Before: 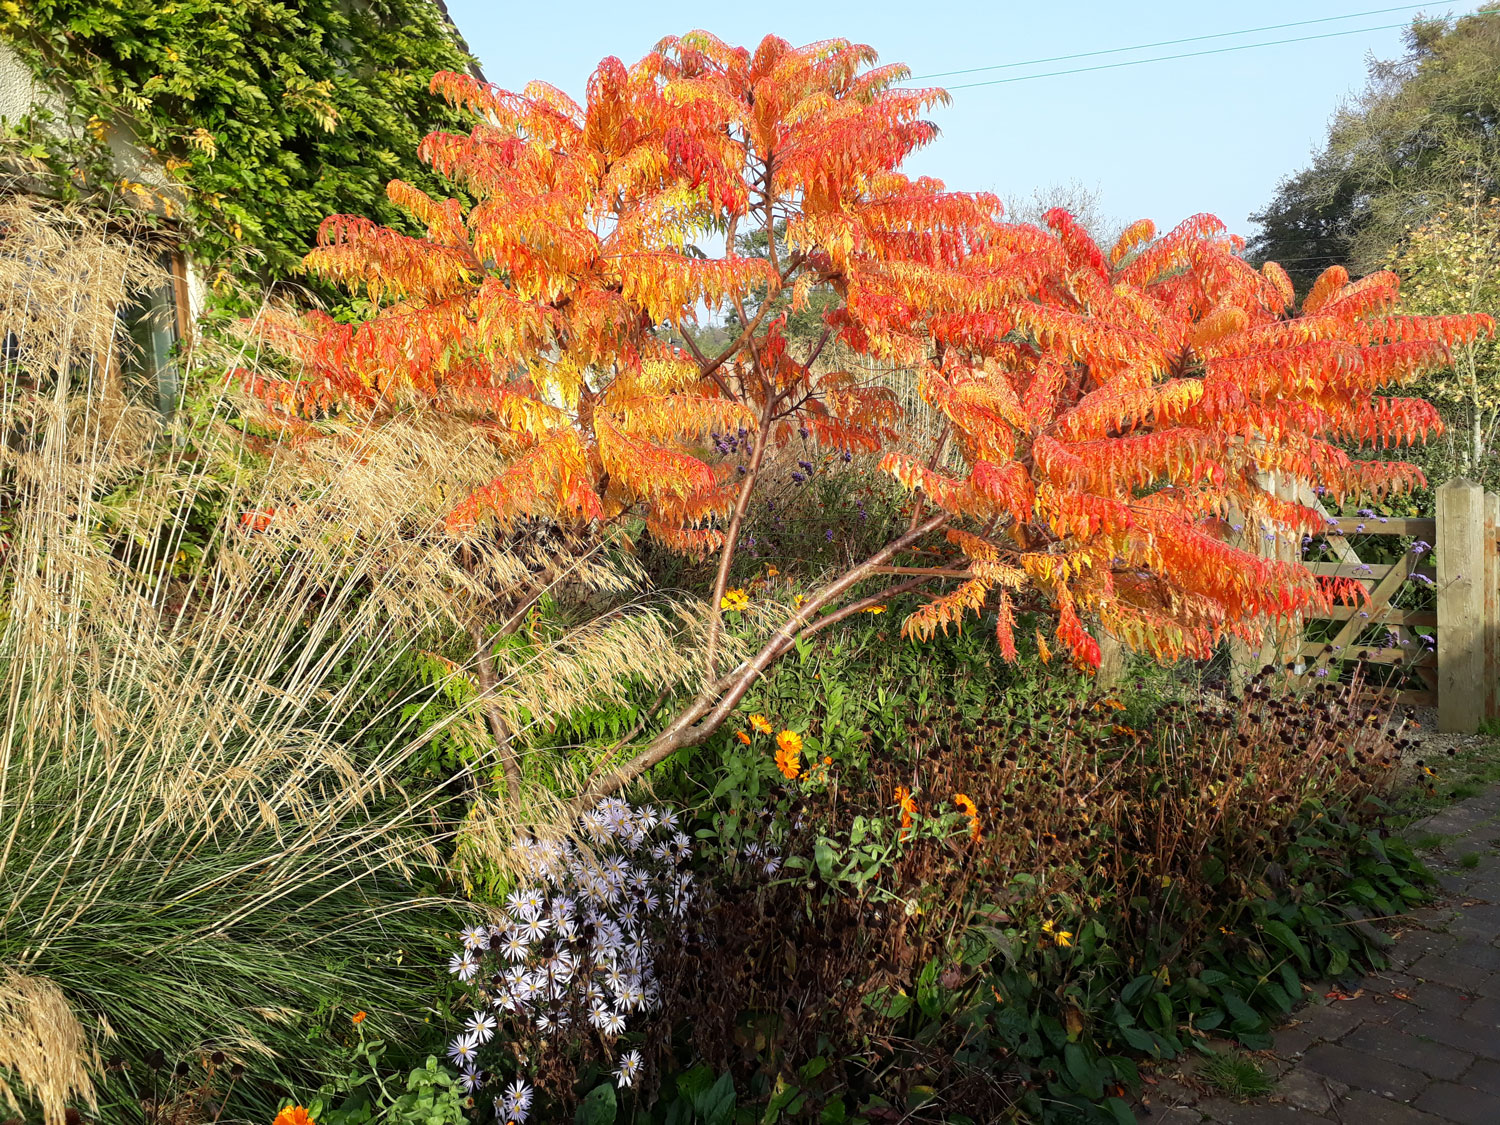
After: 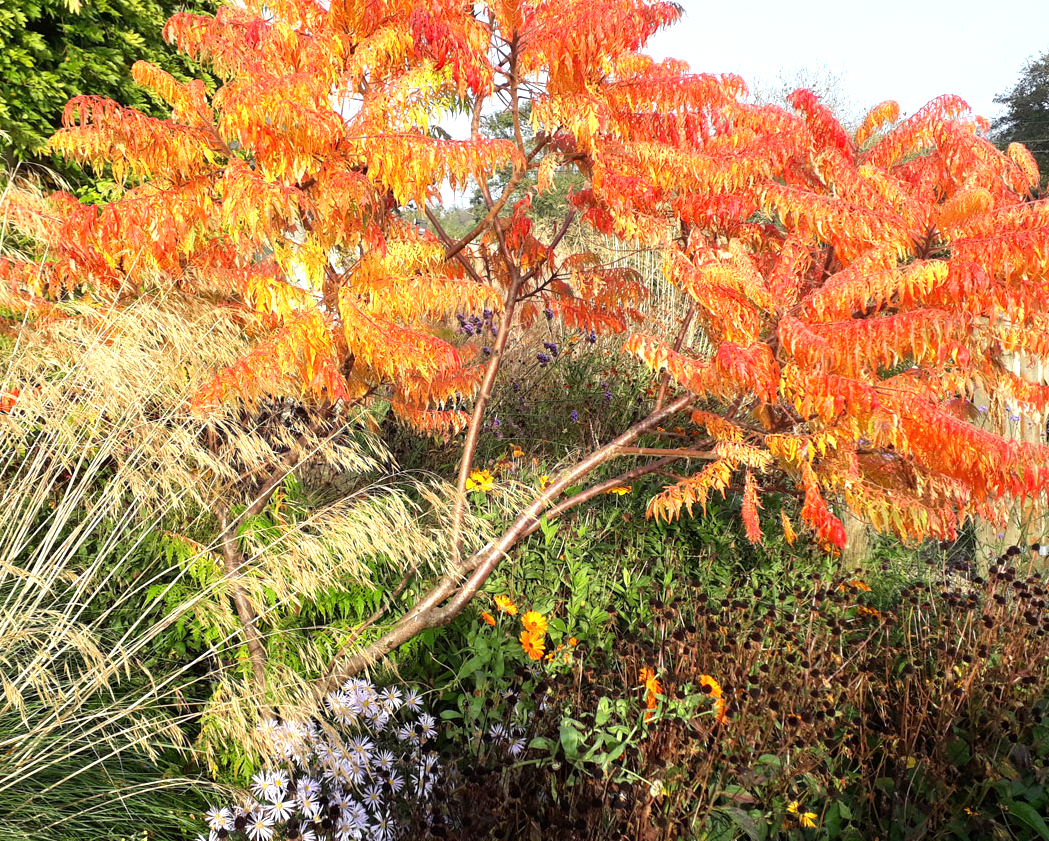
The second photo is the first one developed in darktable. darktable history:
exposure: exposure 0.515 EV, compensate highlight preservation false
crop and rotate: left 17.046%, top 10.659%, right 12.989%, bottom 14.553%
